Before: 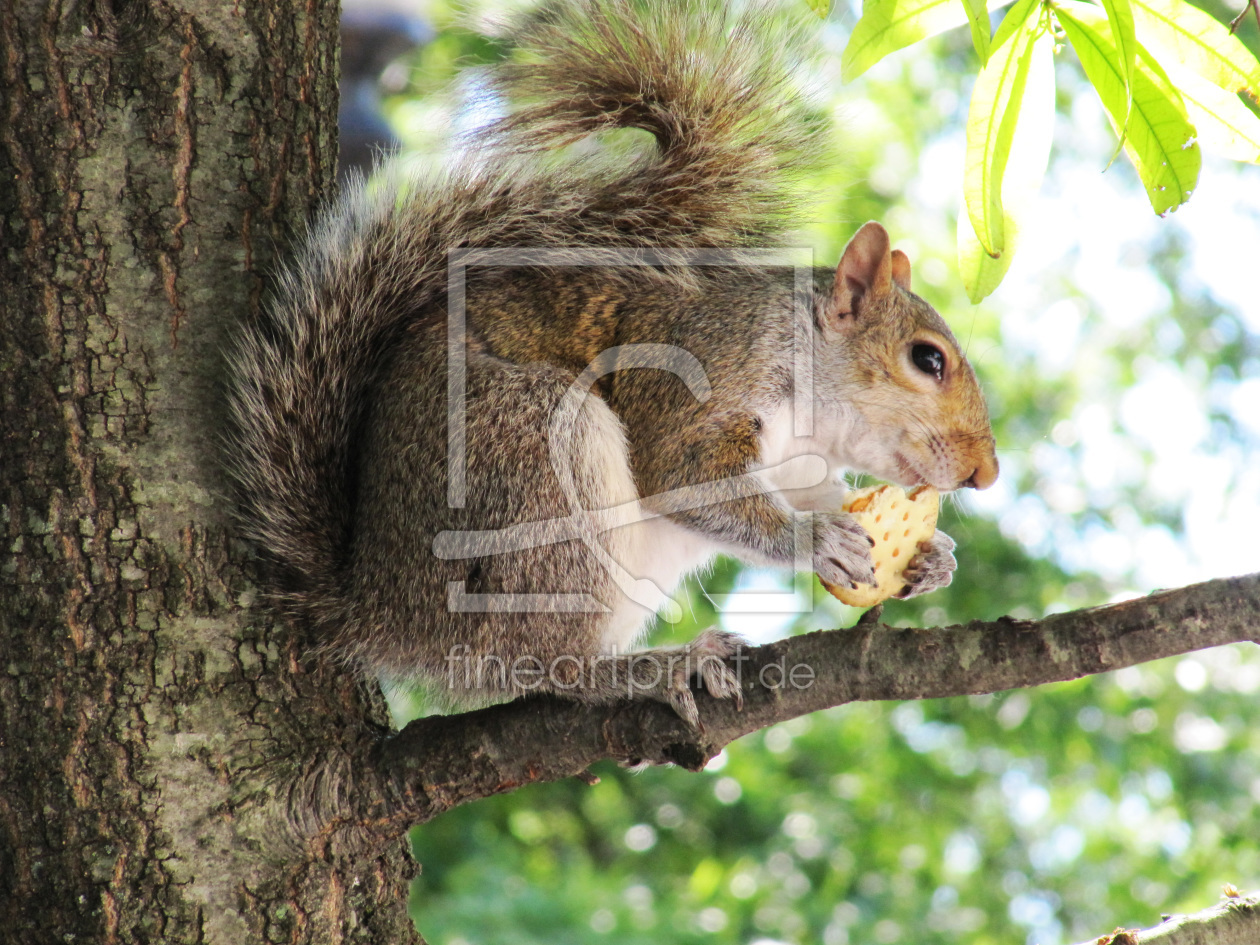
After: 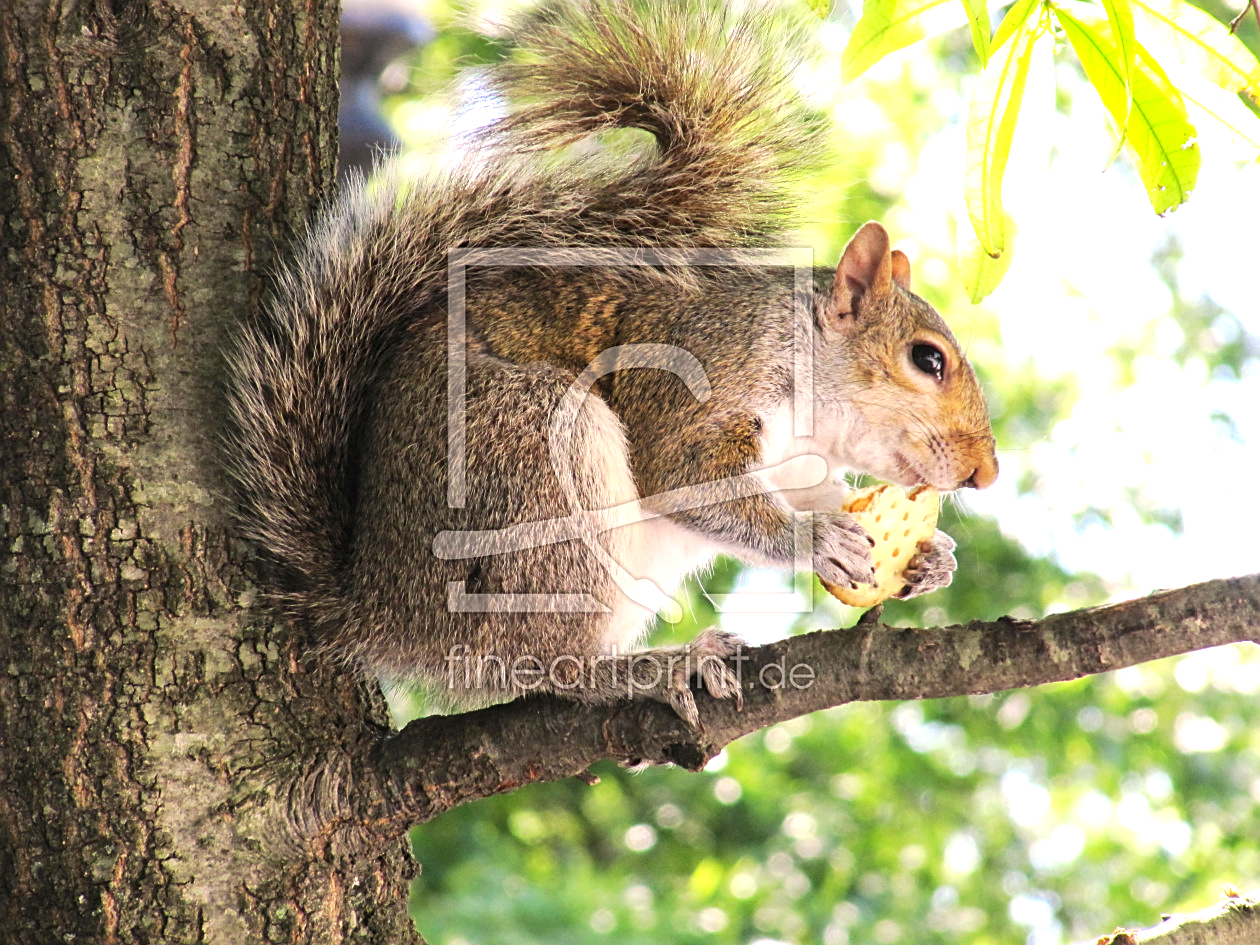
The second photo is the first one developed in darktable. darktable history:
sharpen: on, module defaults
color correction: highlights a* 5.87, highlights b* 4.83
exposure: black level correction 0, exposure 0.498 EV, compensate highlight preservation false
